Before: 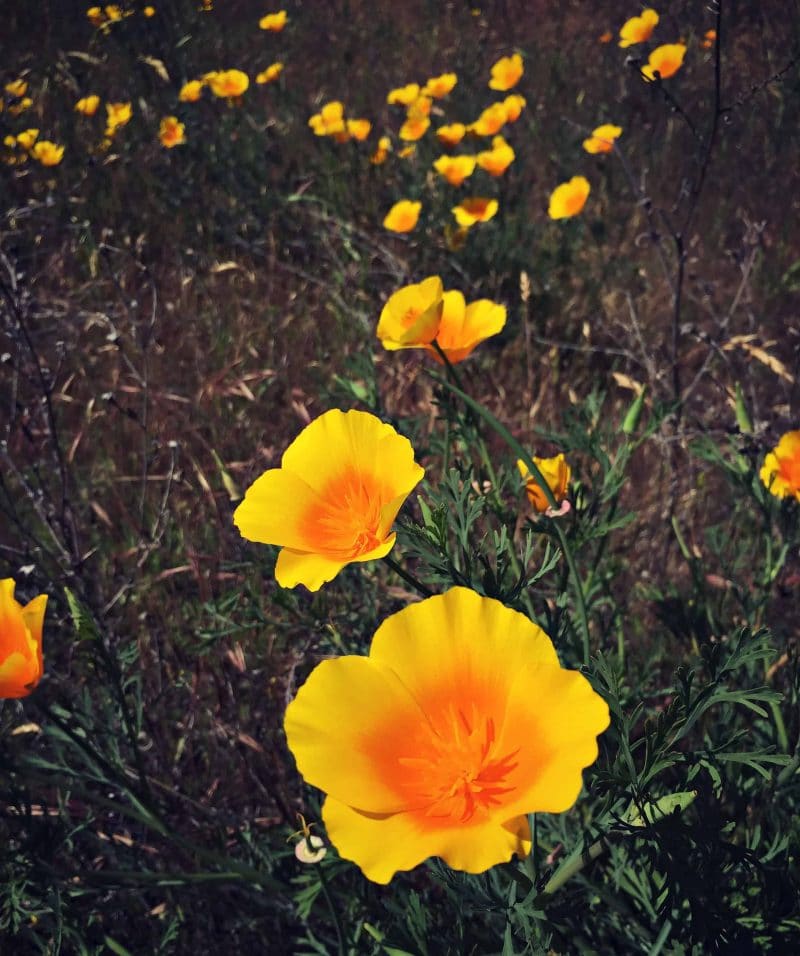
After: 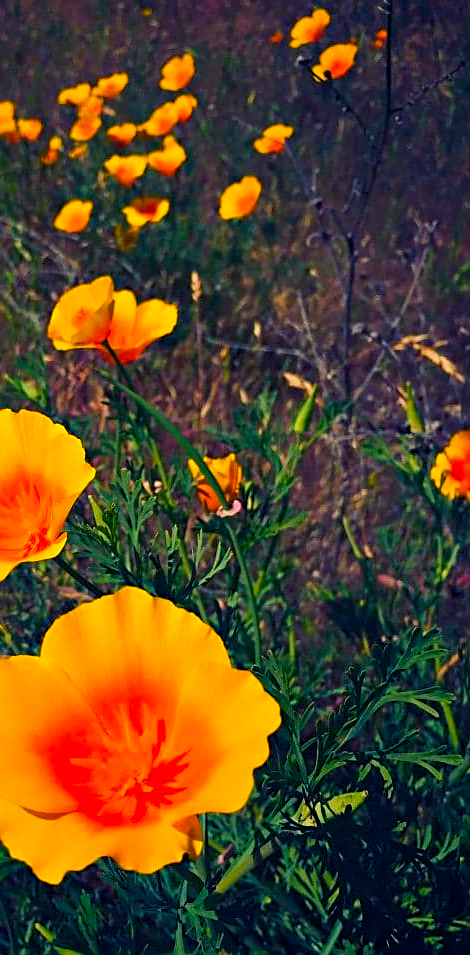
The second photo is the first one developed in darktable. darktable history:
sharpen: on, module defaults
color balance rgb: shadows lift › chroma 7.126%, shadows lift › hue 246.7°, perceptual saturation grading › global saturation 56.118%, perceptual saturation grading › highlights -50.26%, perceptual saturation grading › mid-tones 39.999%, perceptual saturation grading › shadows 30.134%, global vibrance 32.222%
crop: left 41.19%
color zones: curves: ch1 [(0.239, 0.552) (0.75, 0.5)]; ch2 [(0.25, 0.462) (0.749, 0.457)]
